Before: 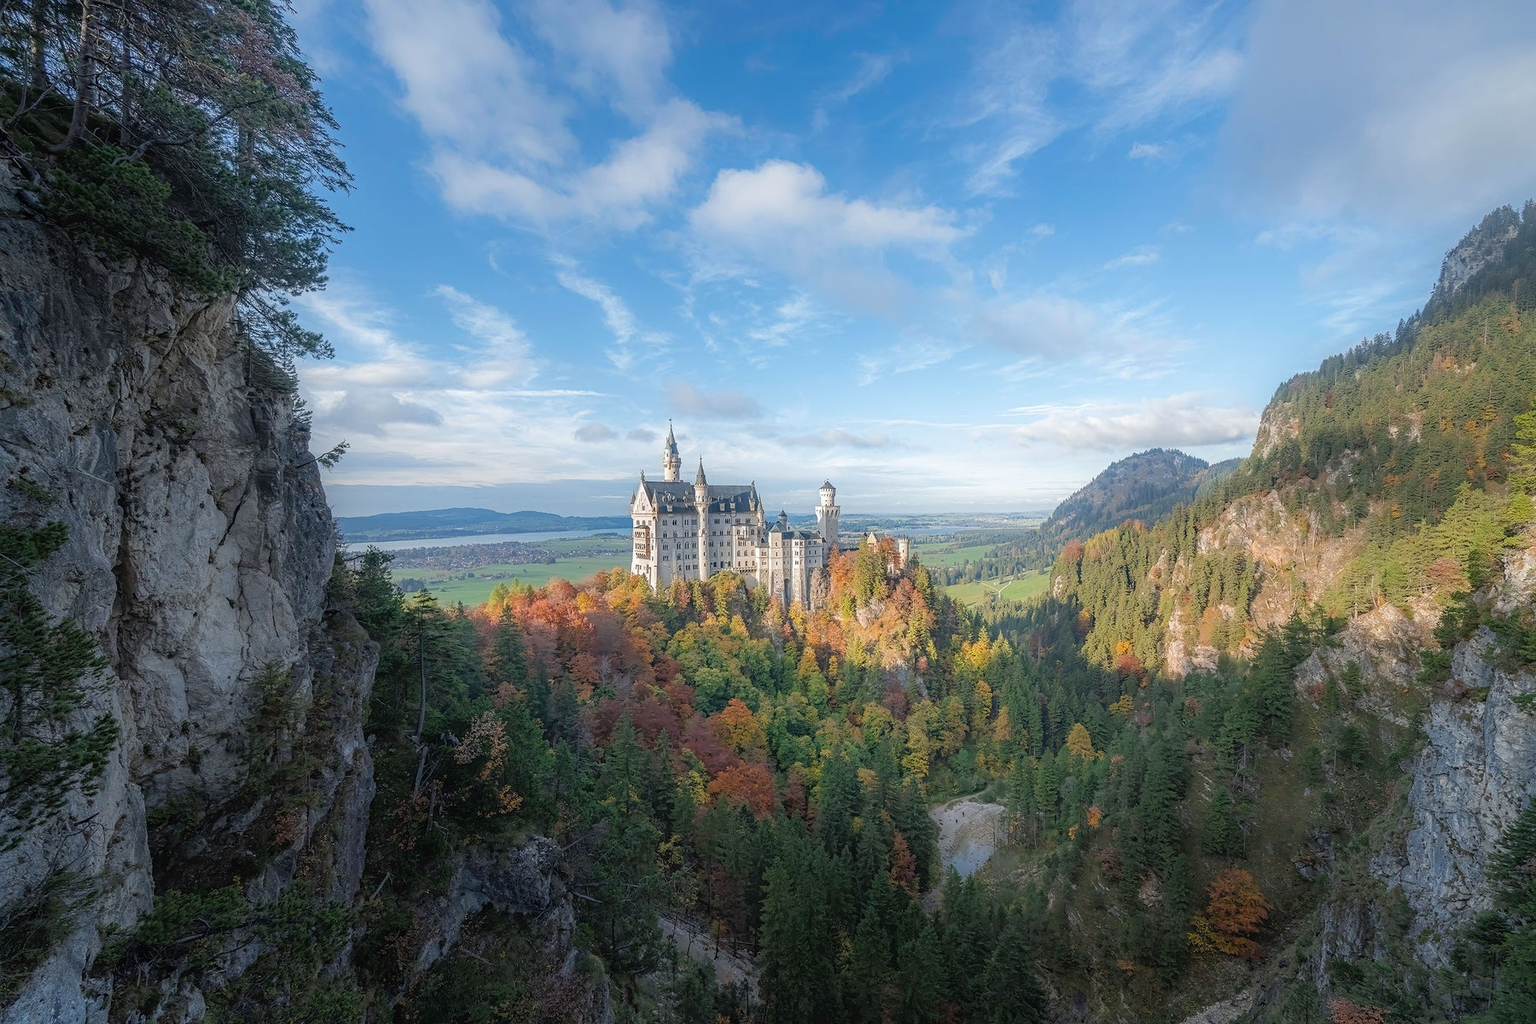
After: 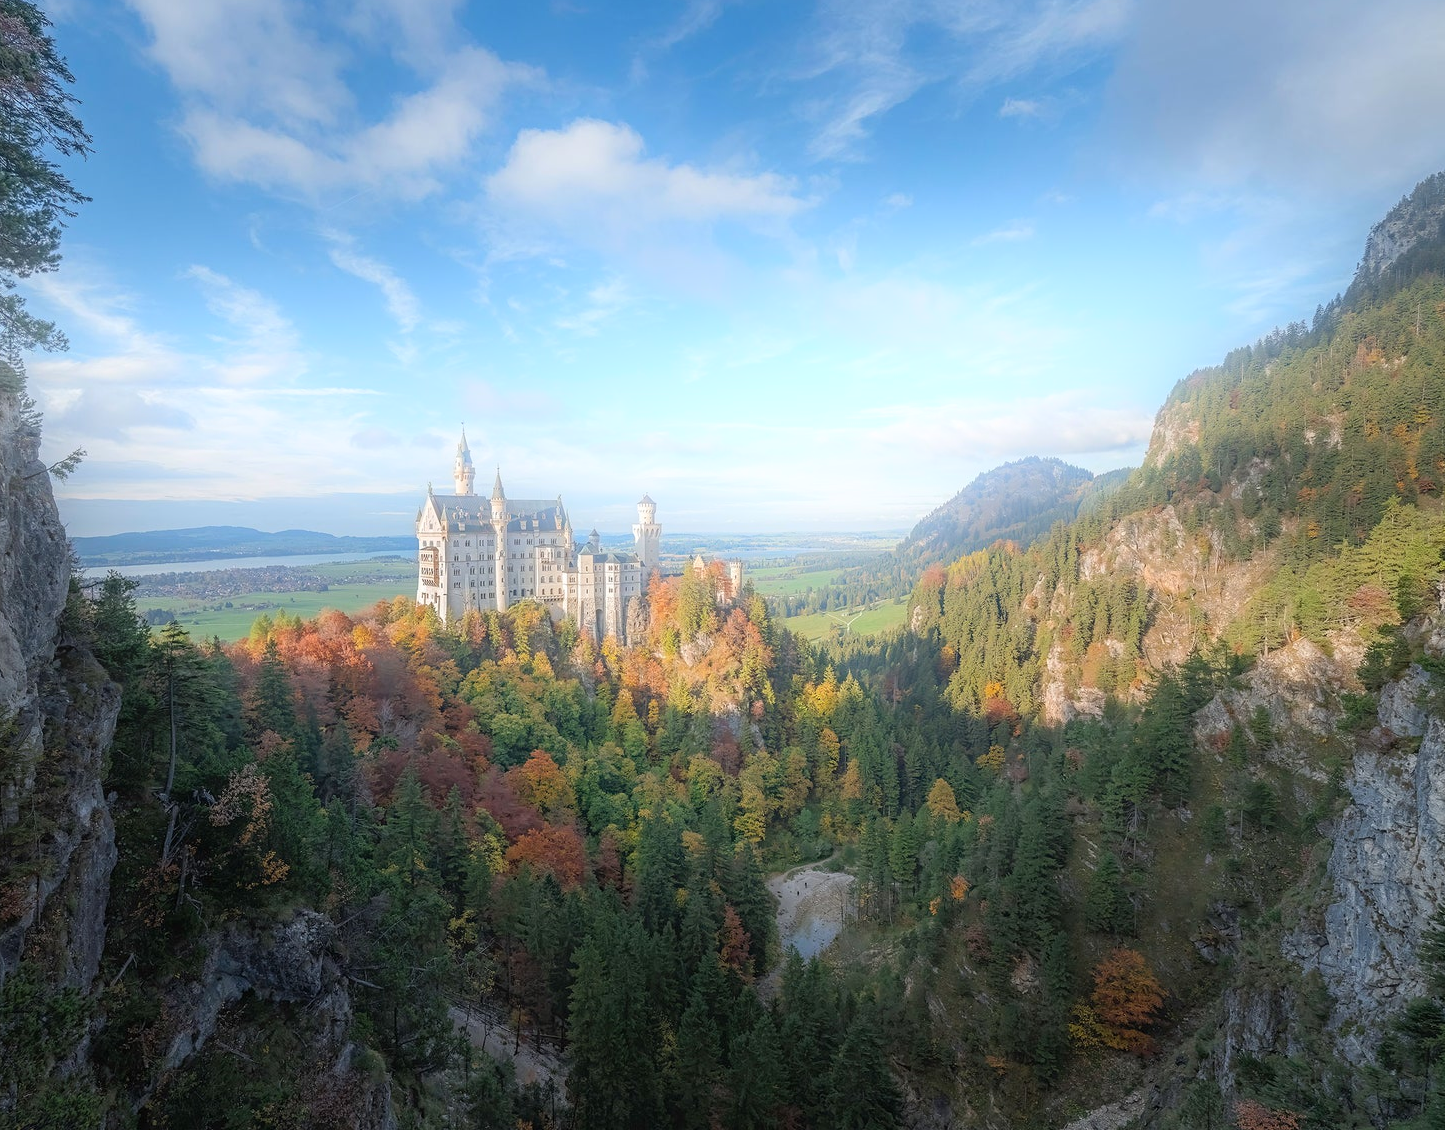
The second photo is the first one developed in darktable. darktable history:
crop and rotate: left 17.959%, top 5.771%, right 1.742%
bloom: on, module defaults
